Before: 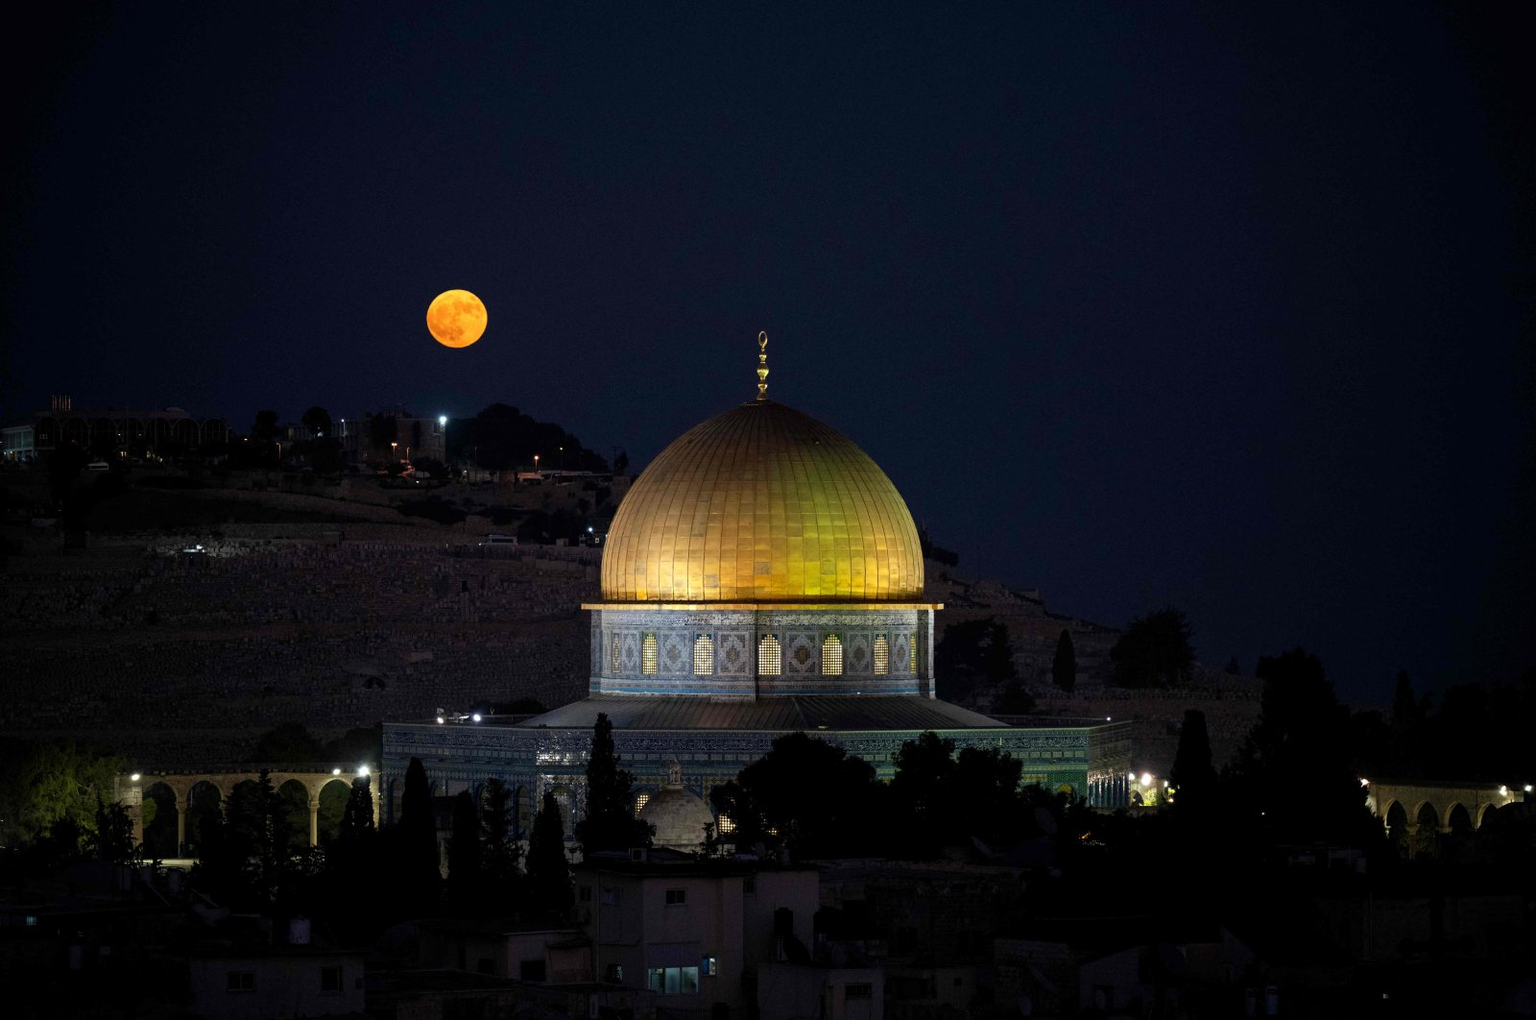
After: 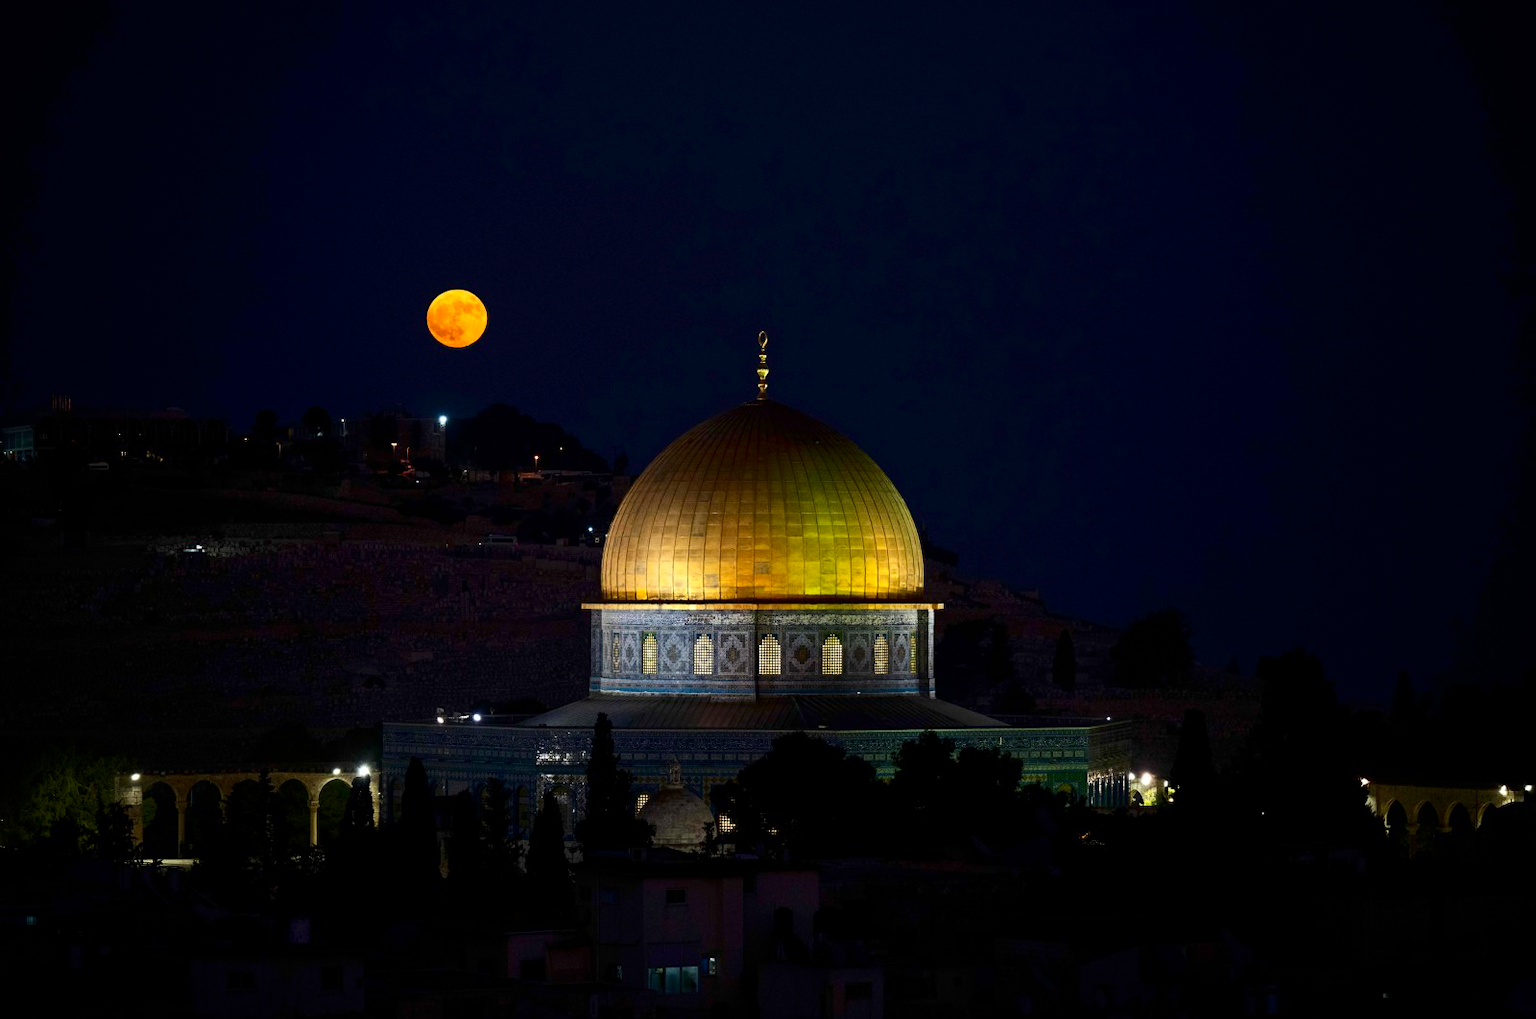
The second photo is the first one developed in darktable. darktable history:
contrast brightness saturation: contrast 0.192, brightness -0.102, saturation 0.207
